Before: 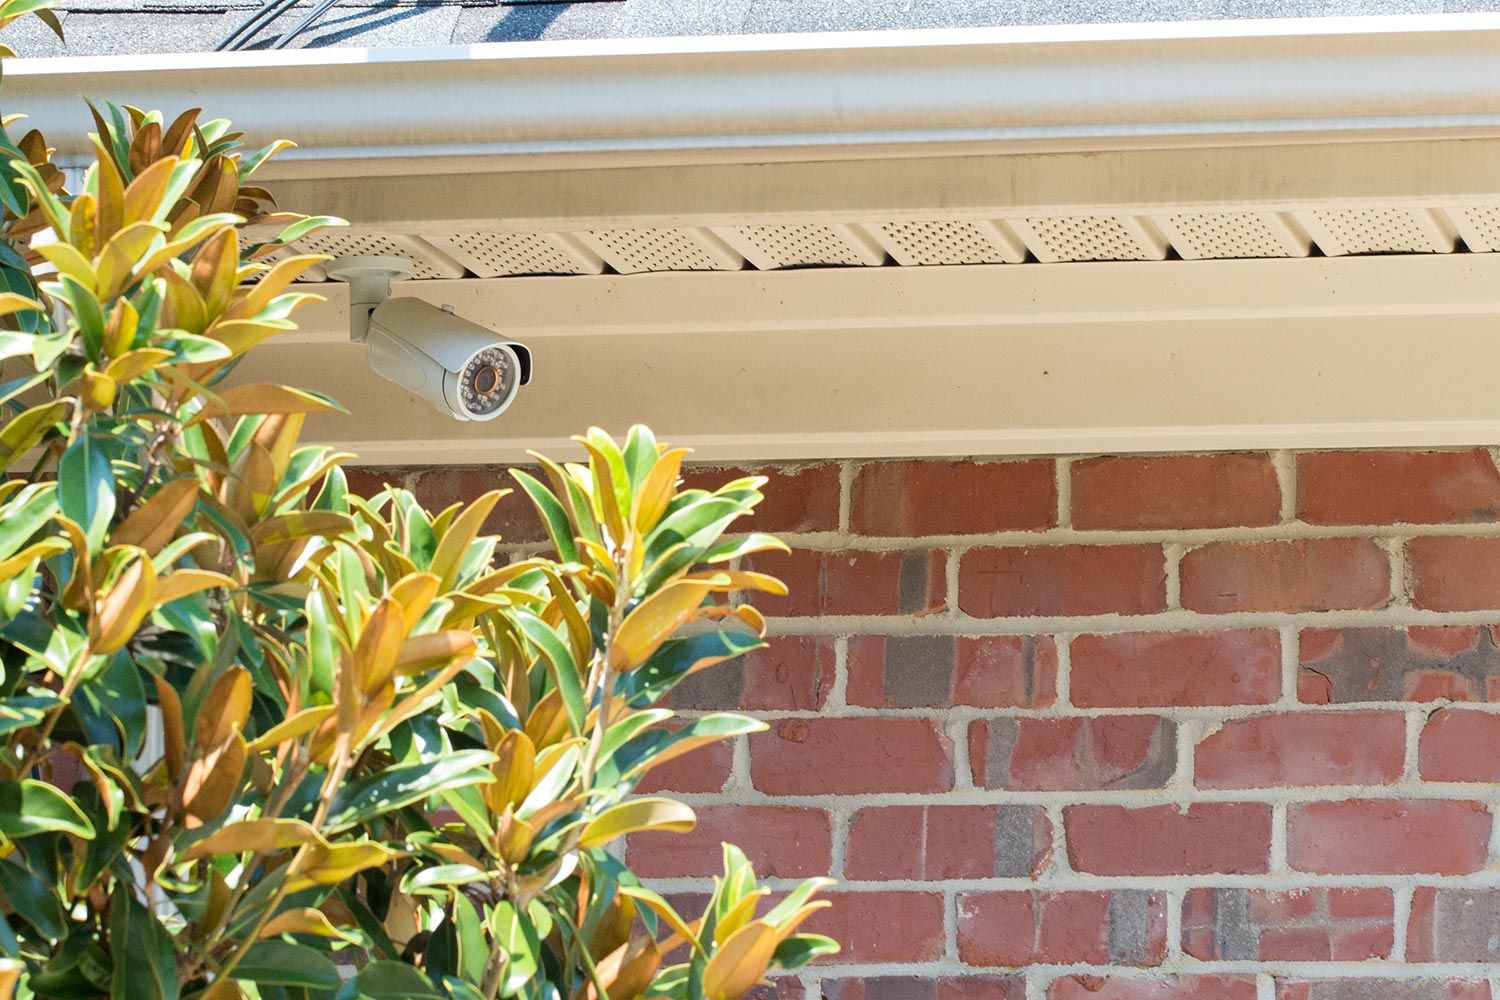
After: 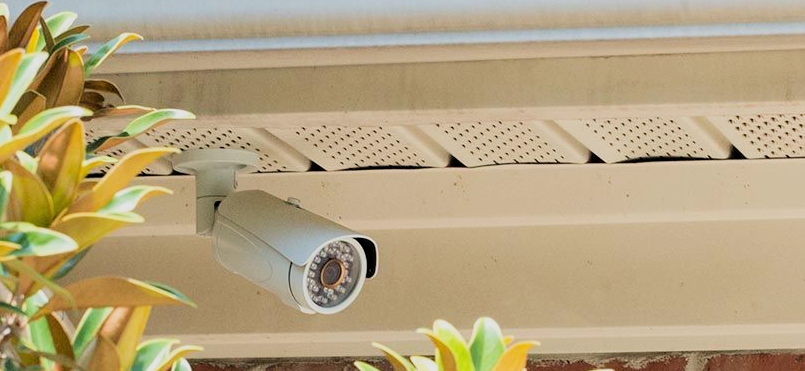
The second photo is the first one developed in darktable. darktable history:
crop: left 10.274%, top 10.737%, right 36.01%, bottom 52.067%
filmic rgb: black relative exposure -8.01 EV, white relative exposure 4.06 EV, hardness 4.13, latitude 49.43%, contrast 1.101
